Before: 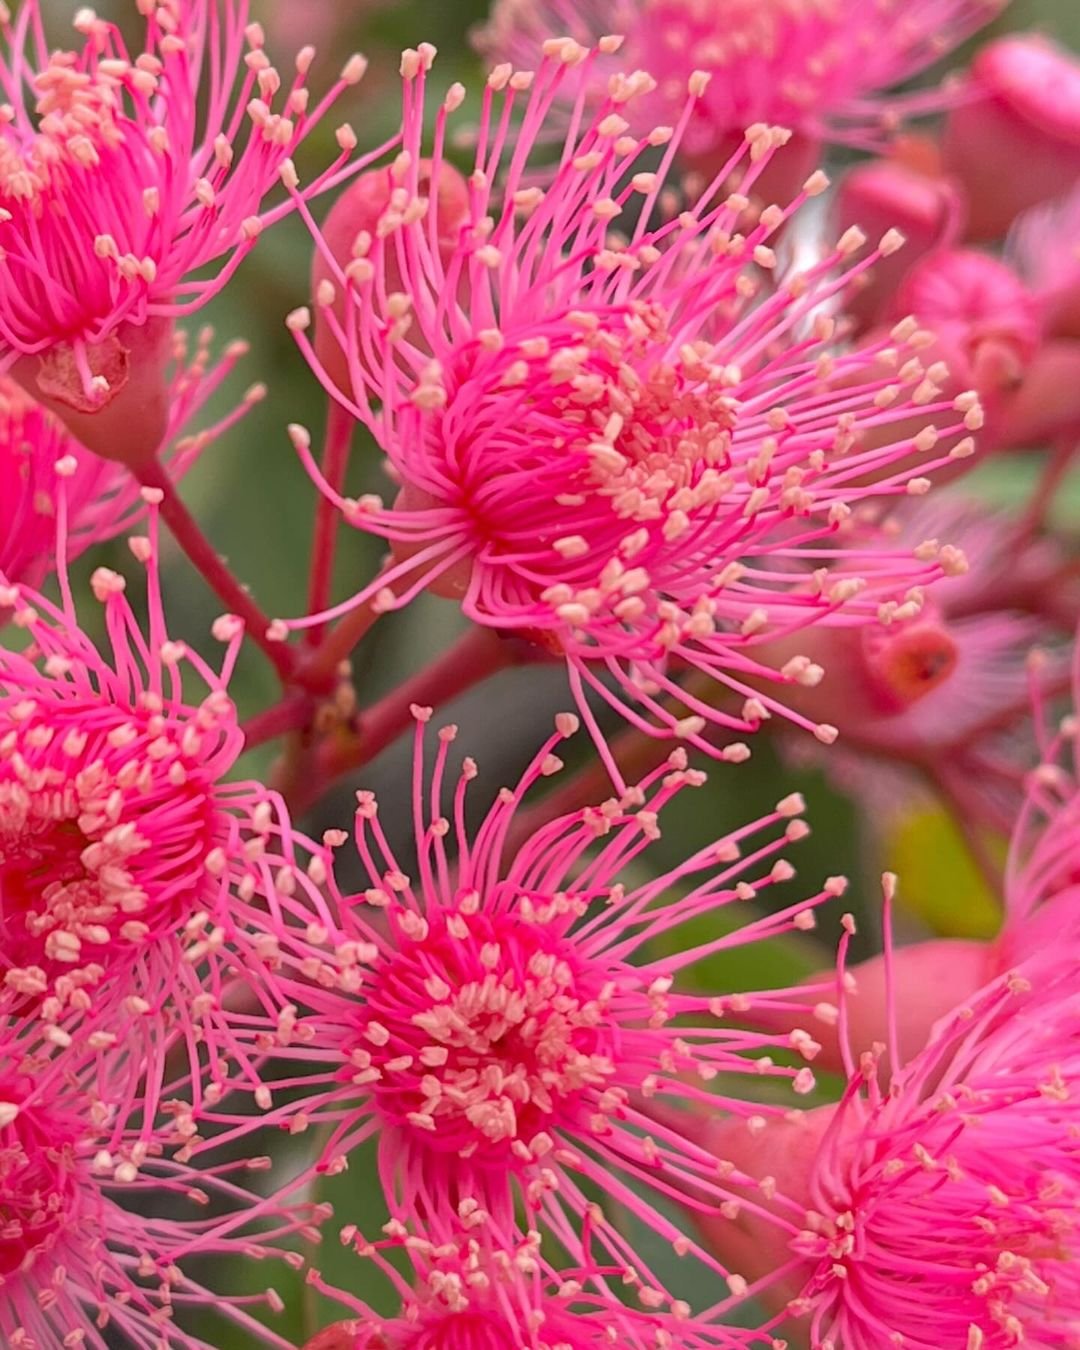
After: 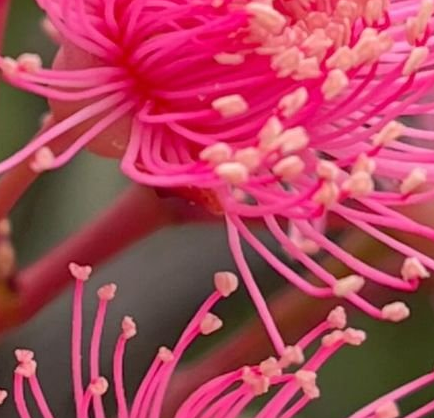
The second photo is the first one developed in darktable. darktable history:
crop: left 31.647%, top 32.68%, right 27.532%, bottom 35.607%
